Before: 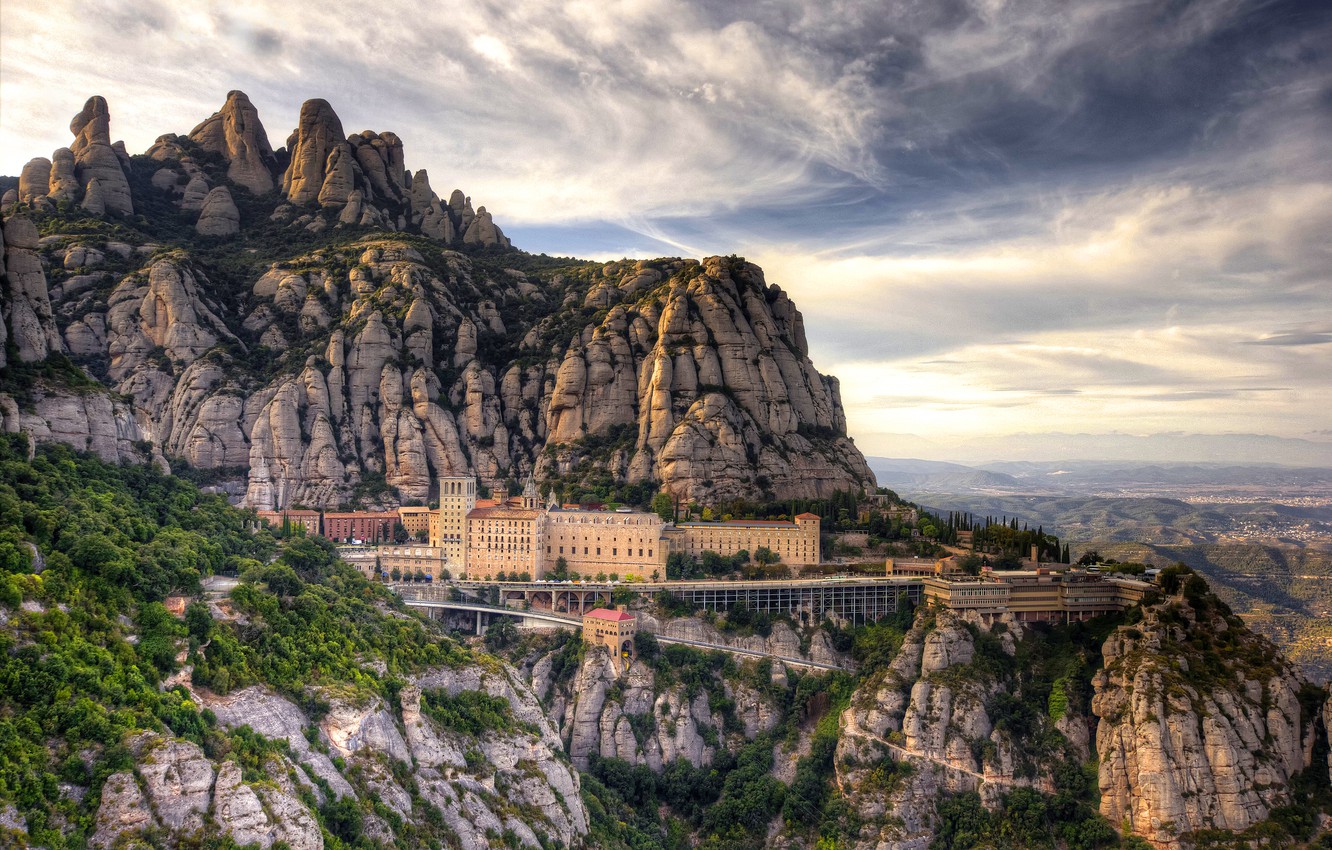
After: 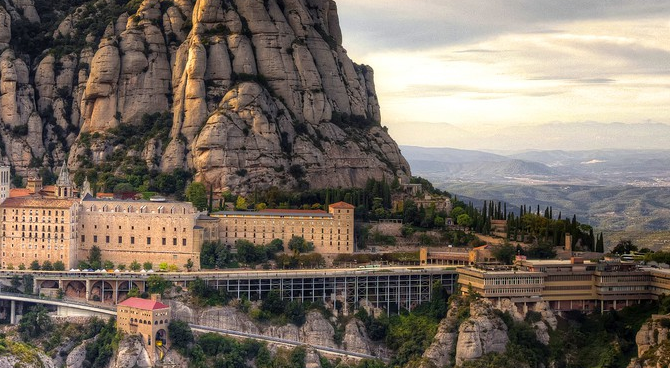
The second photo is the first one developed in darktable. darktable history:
crop: left 35.03%, top 36.625%, right 14.663%, bottom 20.057%
tone equalizer: on, module defaults
